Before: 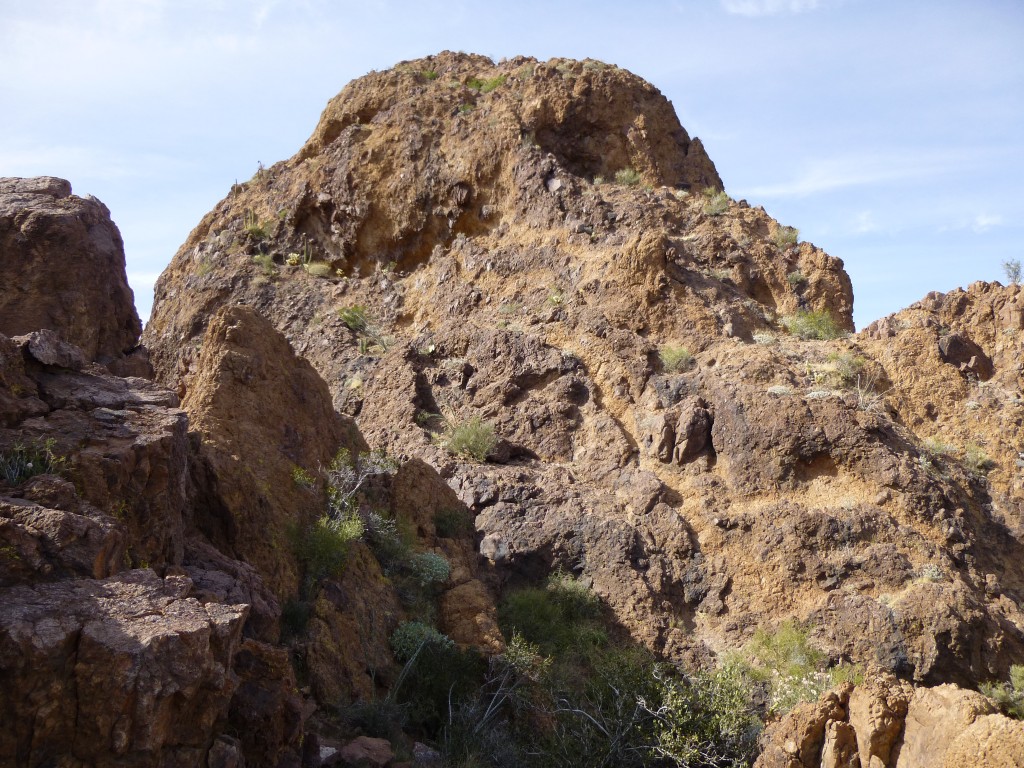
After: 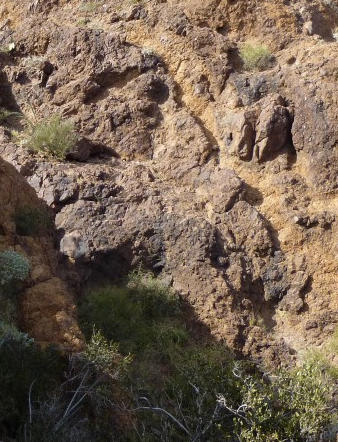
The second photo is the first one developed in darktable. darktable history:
crop: left 41.089%, top 39.414%, right 25.895%, bottom 2.967%
